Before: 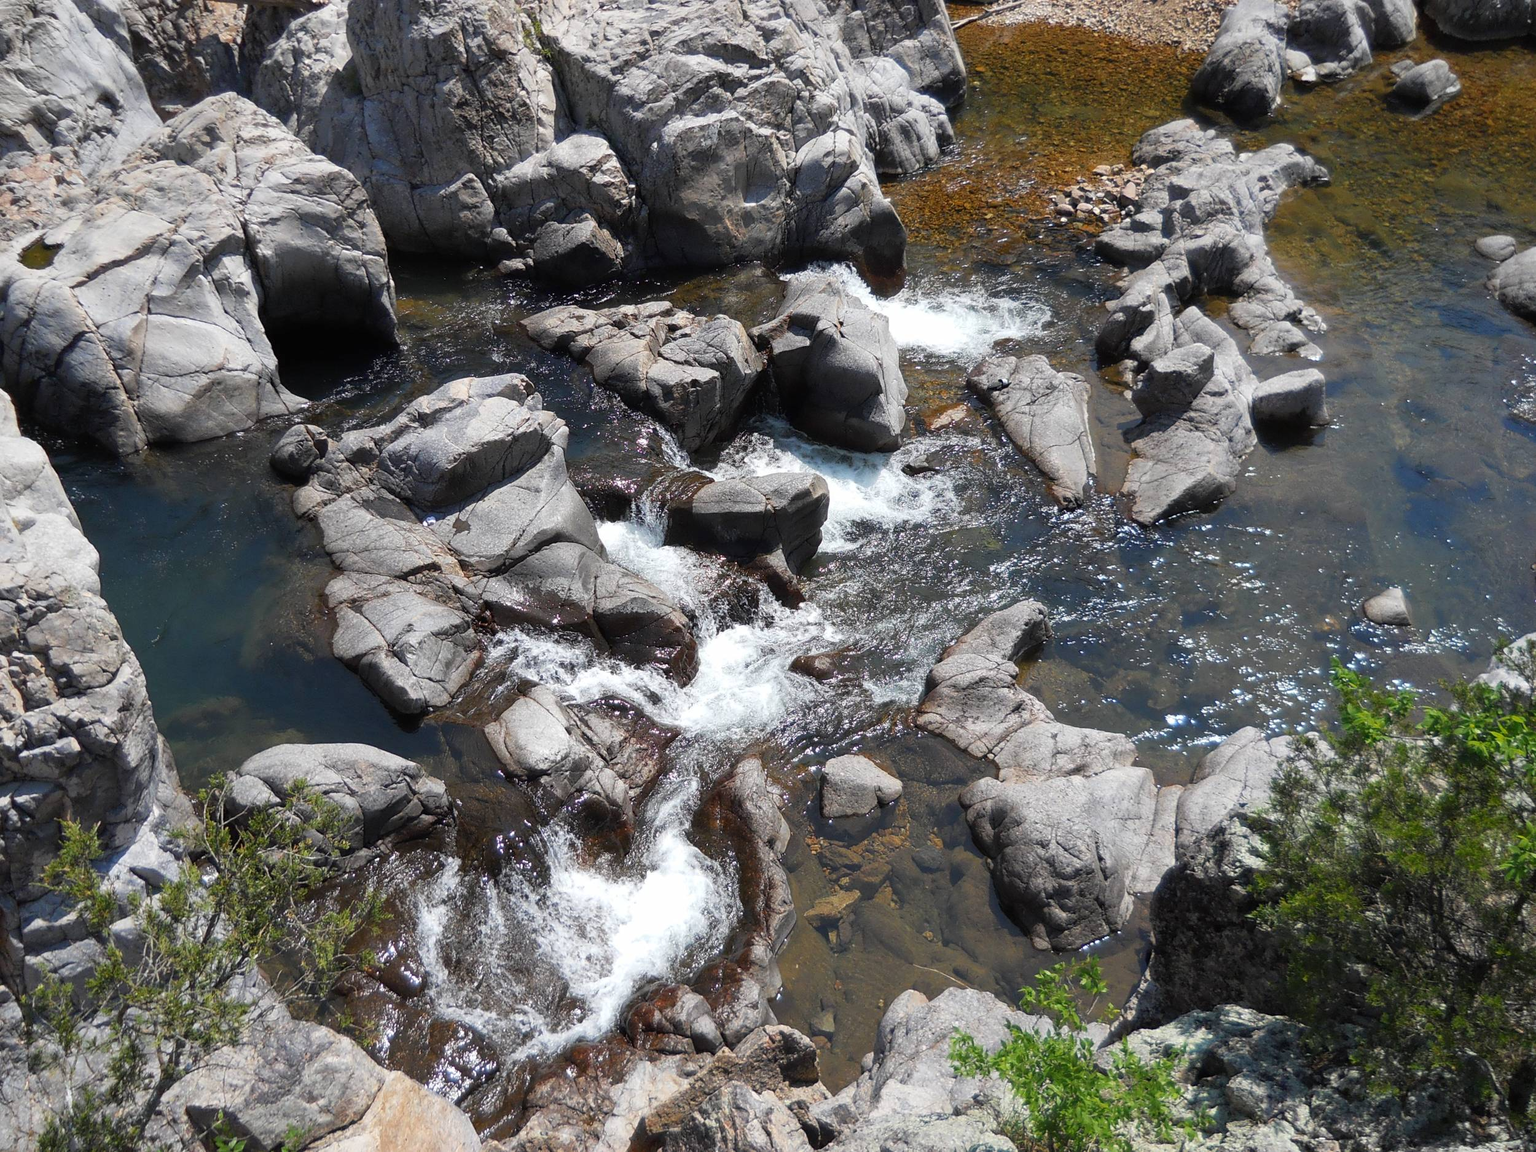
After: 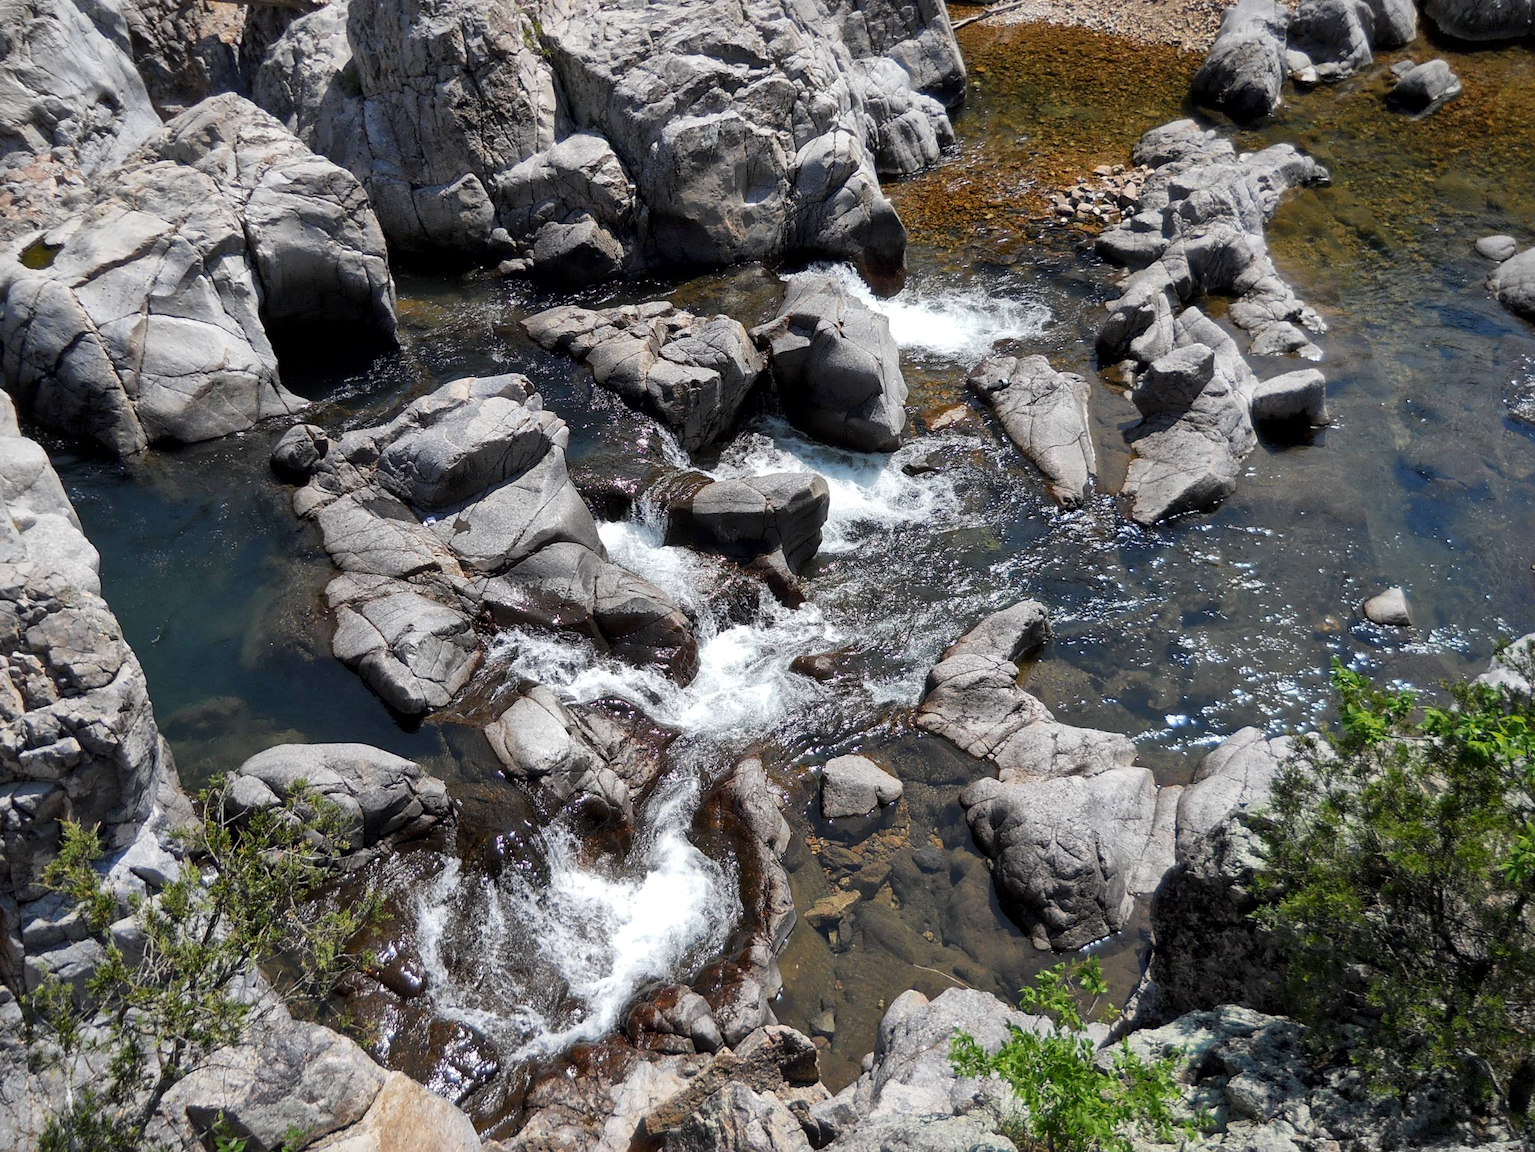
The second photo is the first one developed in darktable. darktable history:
local contrast: mode bilateral grid, contrast 21, coarseness 50, detail 159%, midtone range 0.2
shadows and highlights: shadows -20.06, white point adjustment -2, highlights -35.15
